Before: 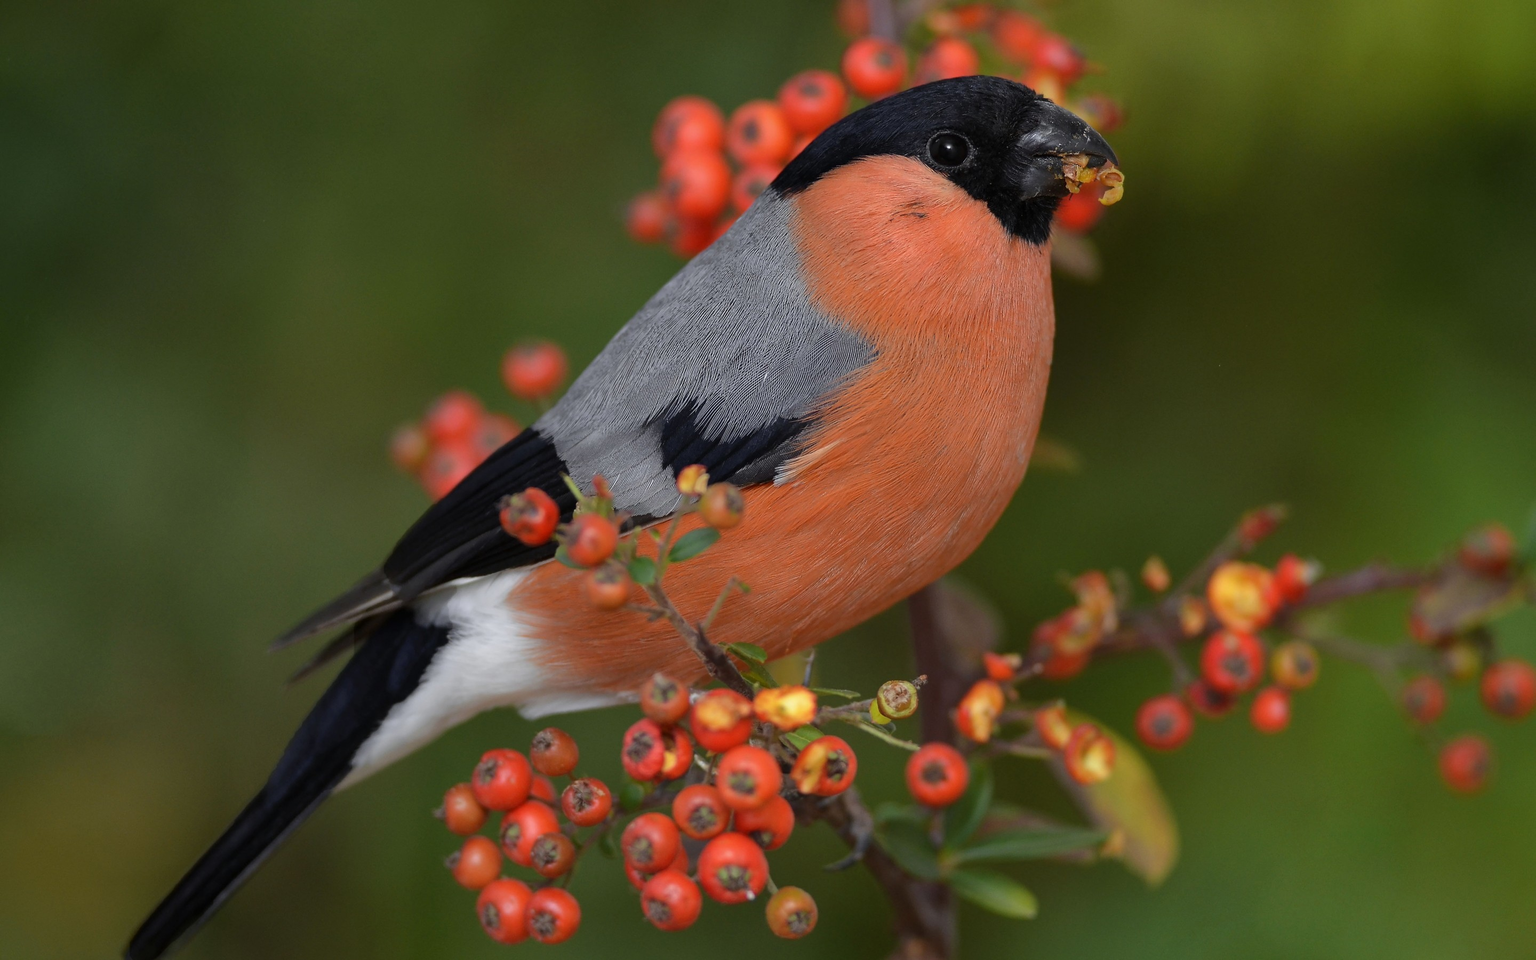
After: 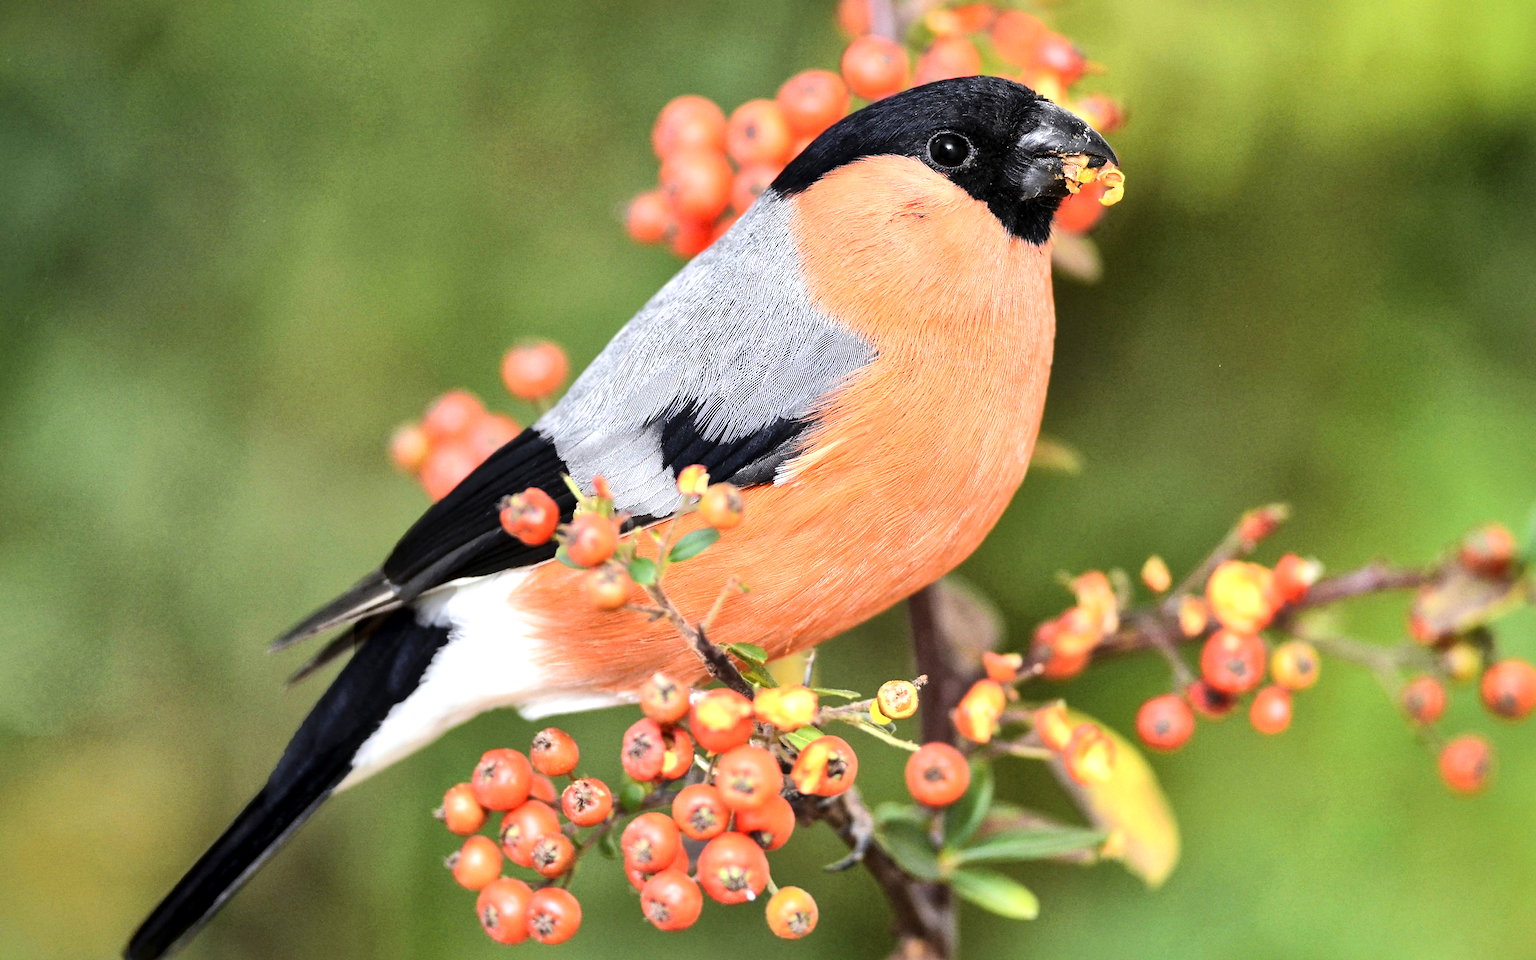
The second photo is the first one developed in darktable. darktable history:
exposure: black level correction 0, exposure 1.466 EV, compensate highlight preservation false
base curve: curves: ch0 [(0, 0) (0.036, 0.025) (0.121, 0.166) (0.206, 0.329) (0.605, 0.79) (1, 1)]
contrast brightness saturation: saturation -0.061
local contrast: mode bilateral grid, contrast 26, coarseness 59, detail 152%, midtone range 0.2
